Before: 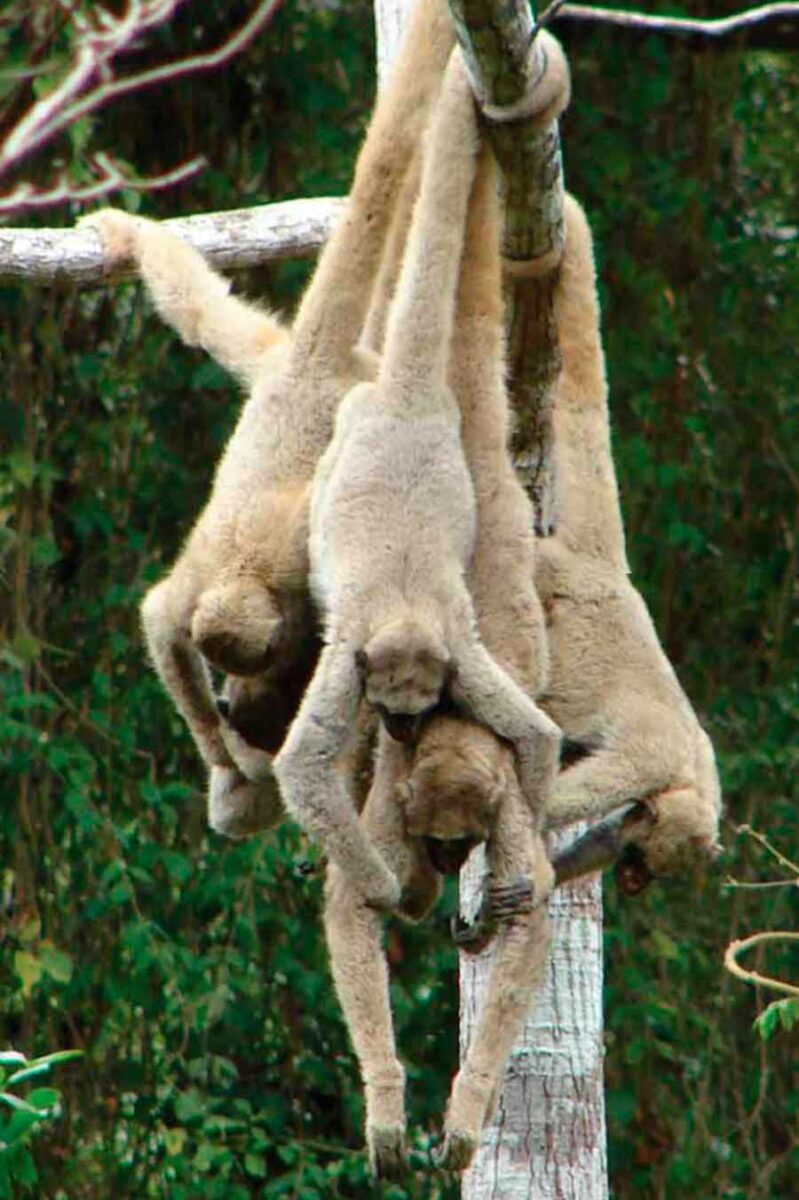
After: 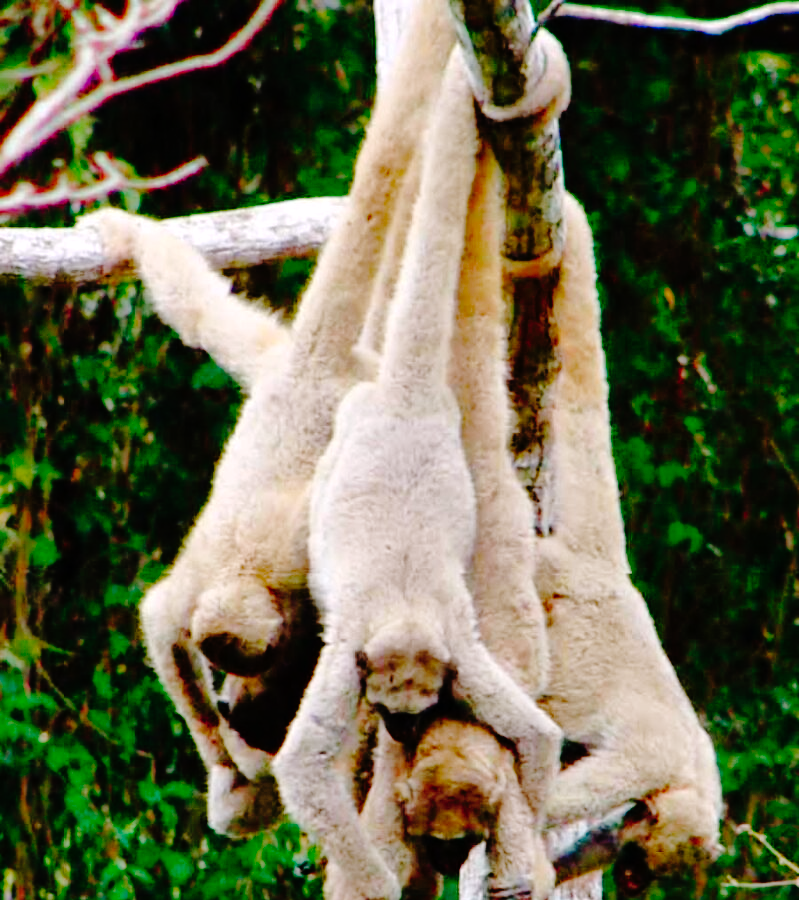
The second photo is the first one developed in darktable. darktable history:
shadows and highlights: on, module defaults
base curve: curves: ch0 [(0, 0) (0.036, 0.01) (0.123, 0.254) (0.258, 0.504) (0.507, 0.748) (1, 1)], preserve colors none
white balance: red 1.05, blue 1.072
crop: bottom 24.988%
